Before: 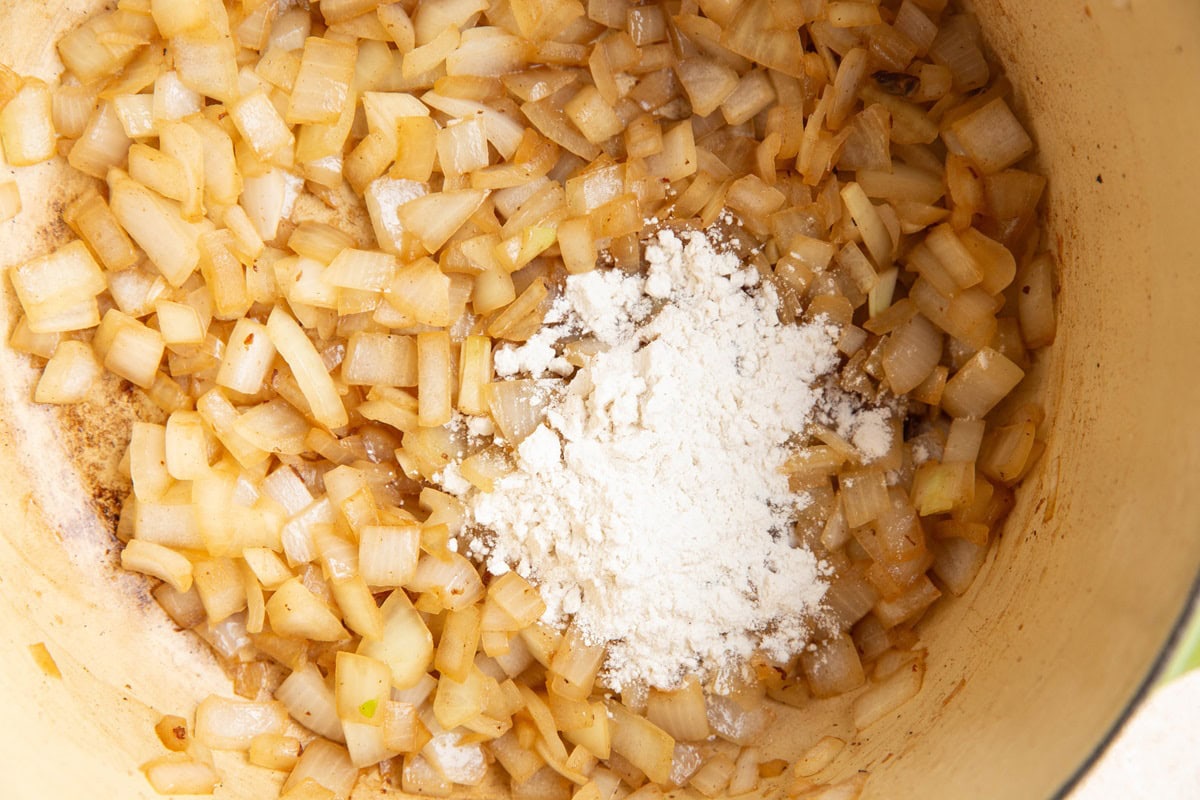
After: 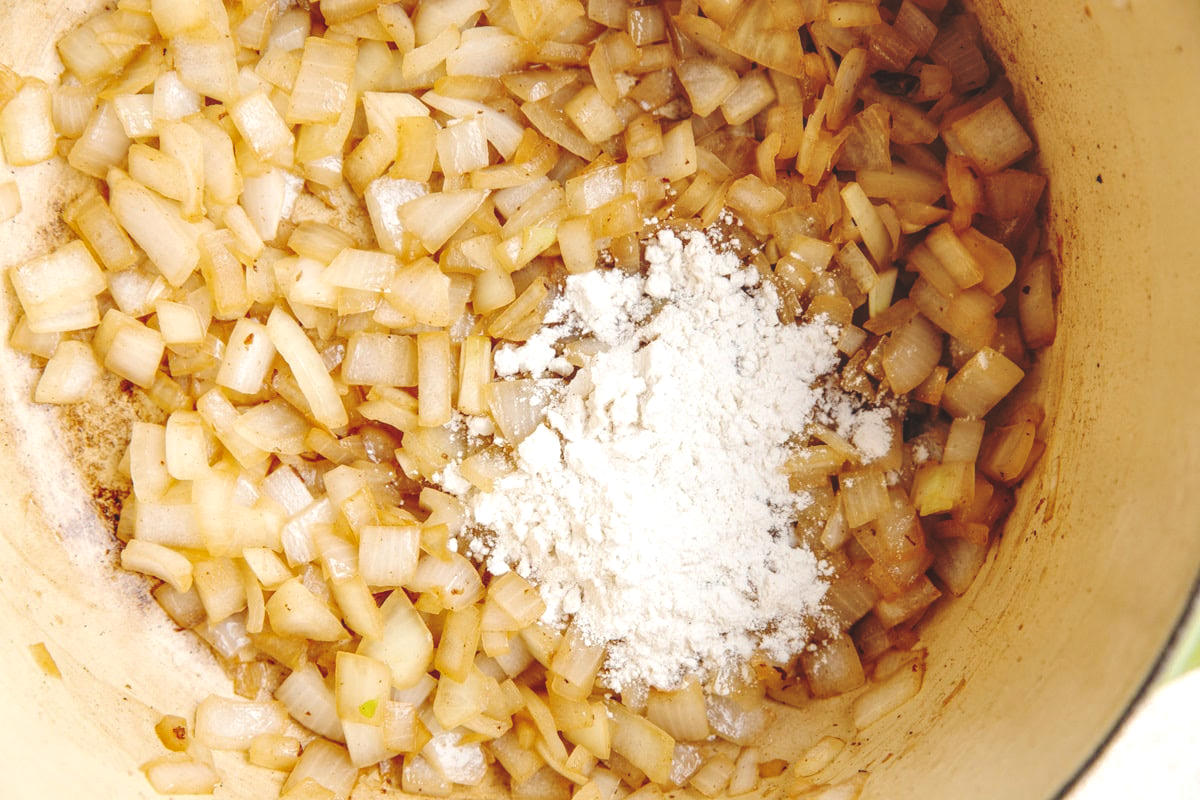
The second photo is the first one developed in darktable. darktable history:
local contrast: detail 130%
tone equalizer: edges refinement/feathering 500, mask exposure compensation -1.57 EV, preserve details no
base curve: curves: ch0 [(0, 0.024) (0.055, 0.065) (0.121, 0.166) (0.236, 0.319) (0.693, 0.726) (1, 1)], preserve colors none
